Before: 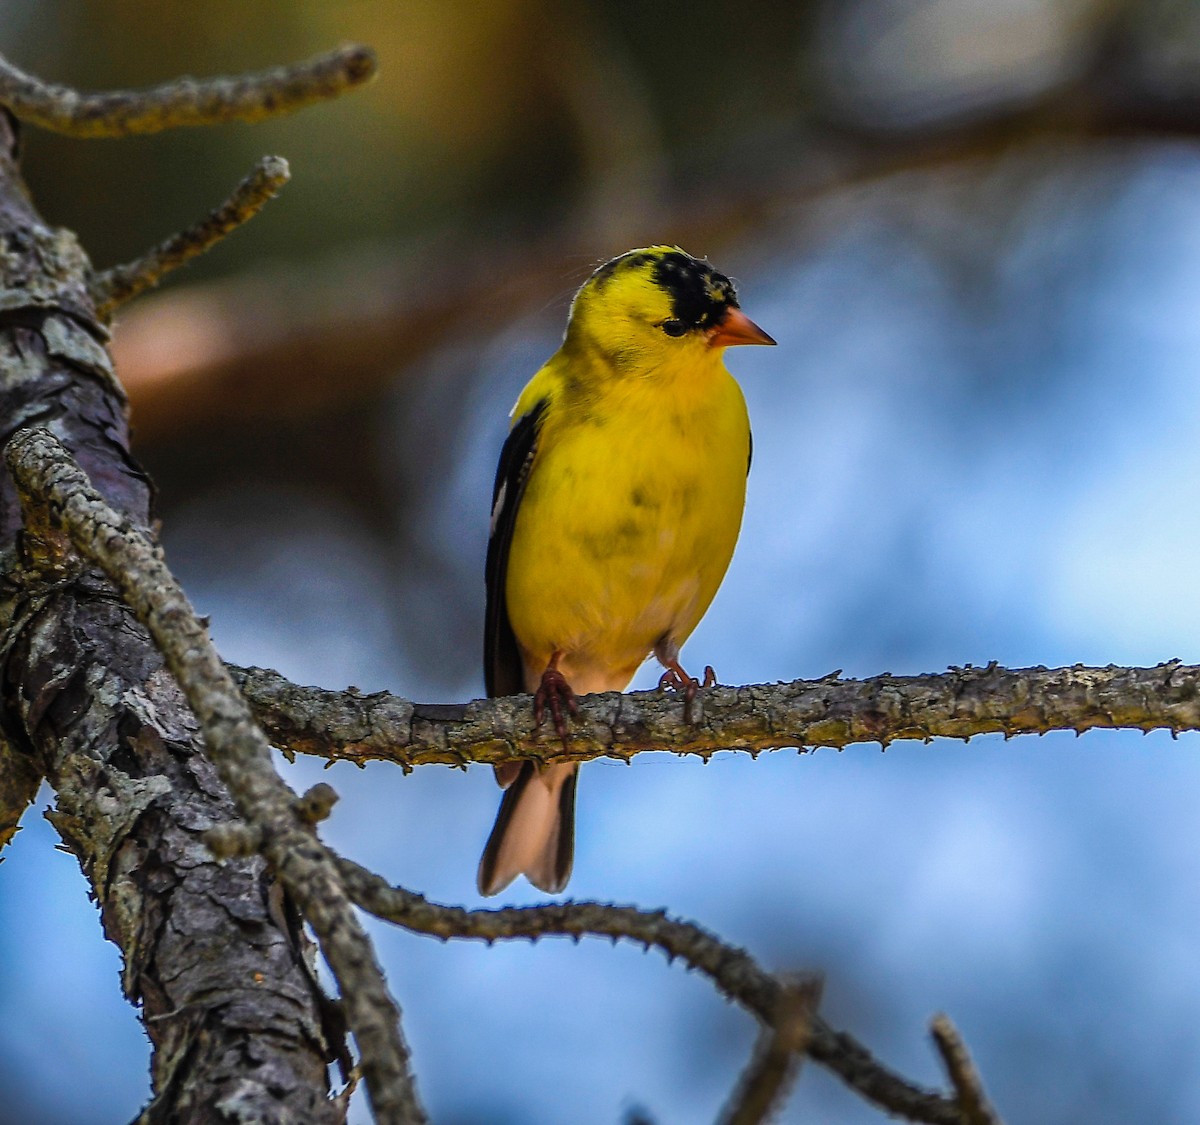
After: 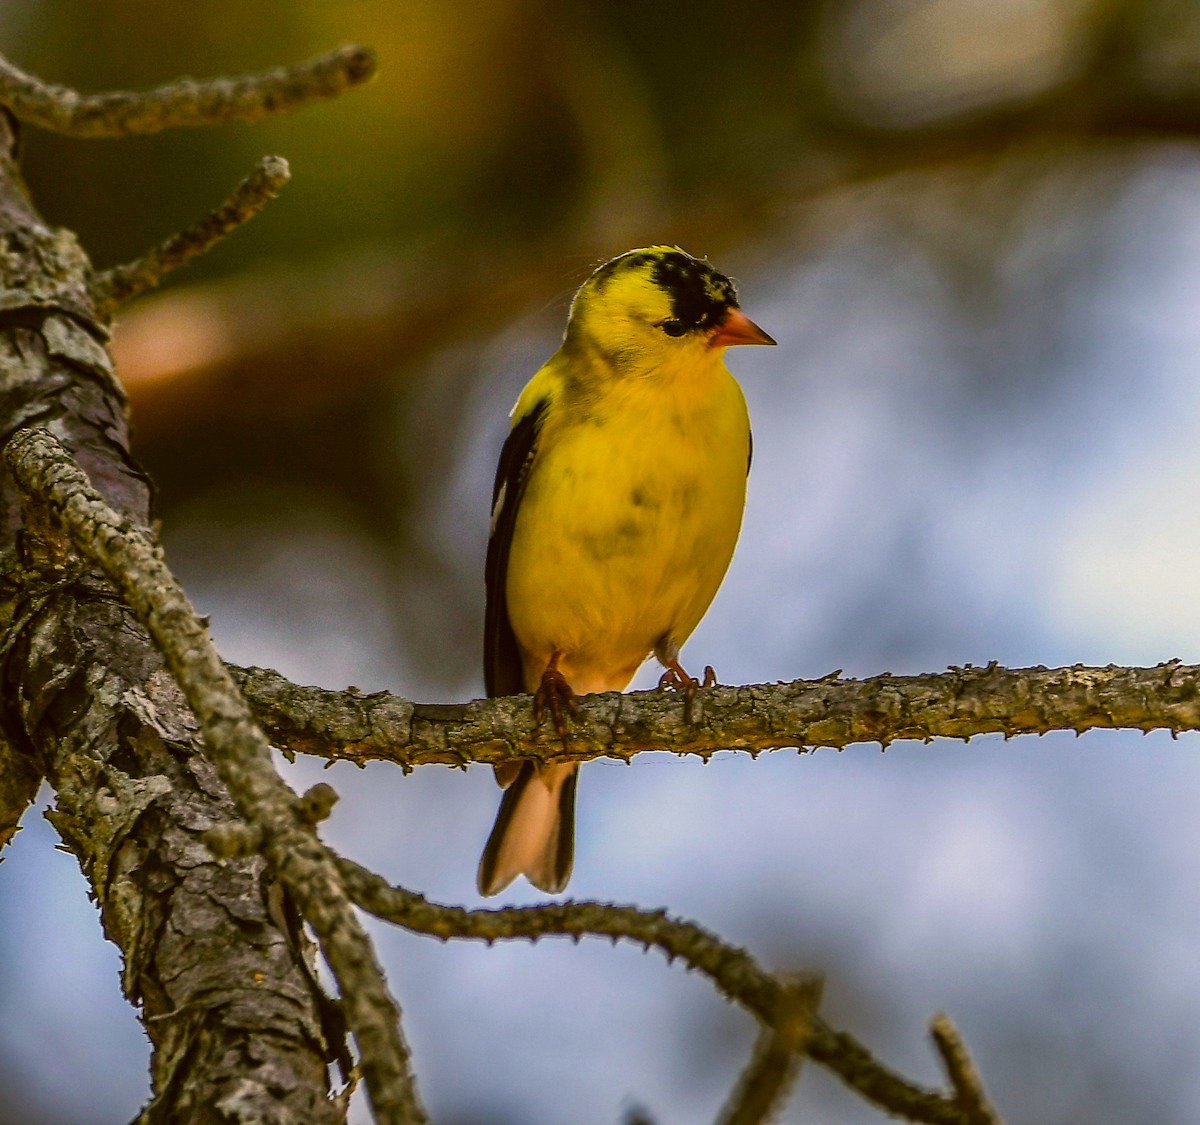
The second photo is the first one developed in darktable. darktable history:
color correction: highlights a* 8.21, highlights b* 15.06, shadows a* -0.566, shadows b* 26.07
